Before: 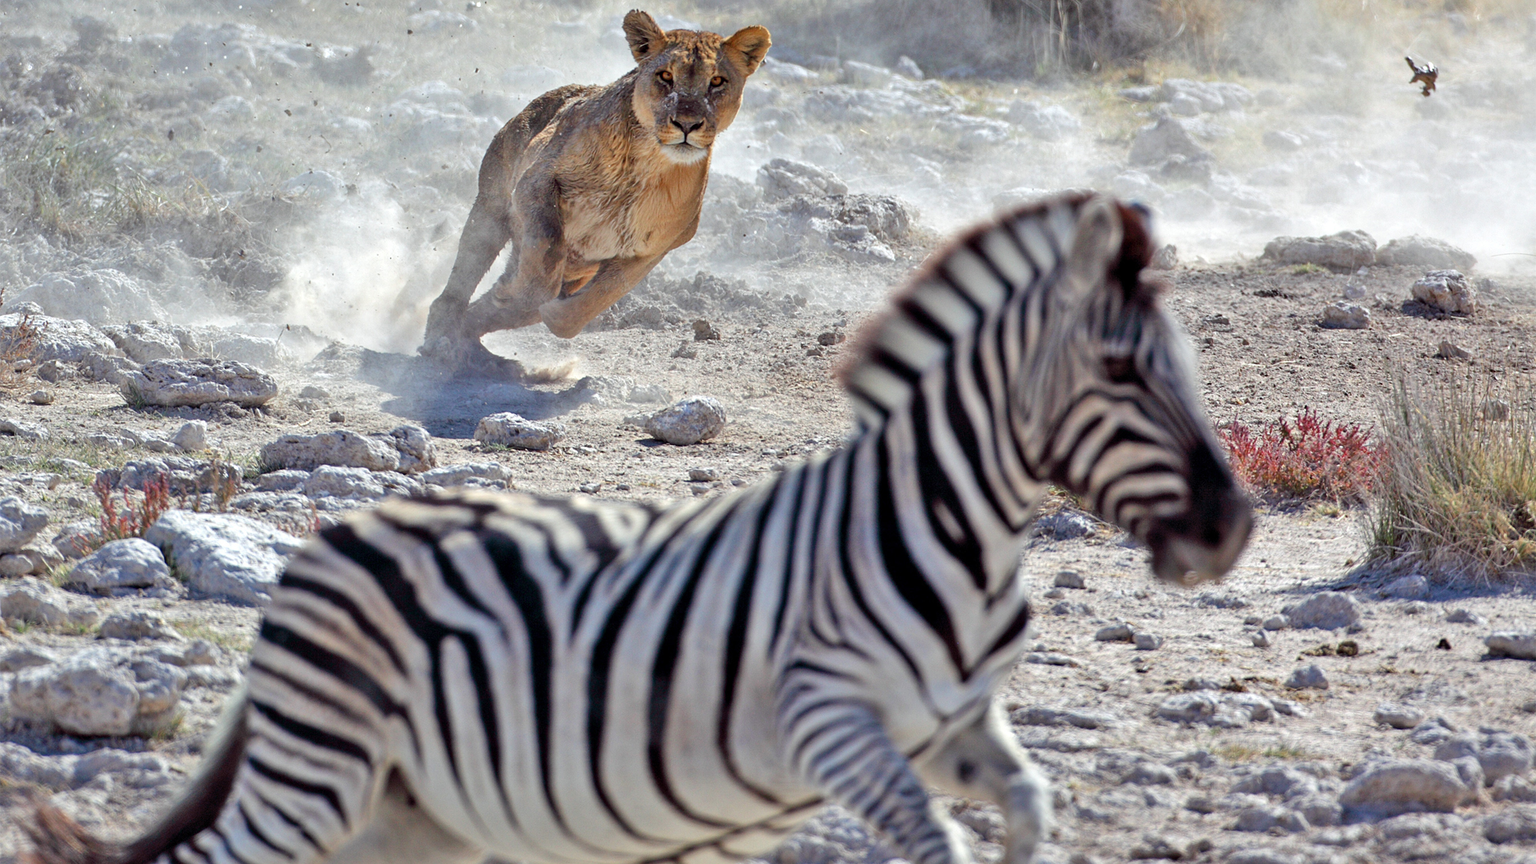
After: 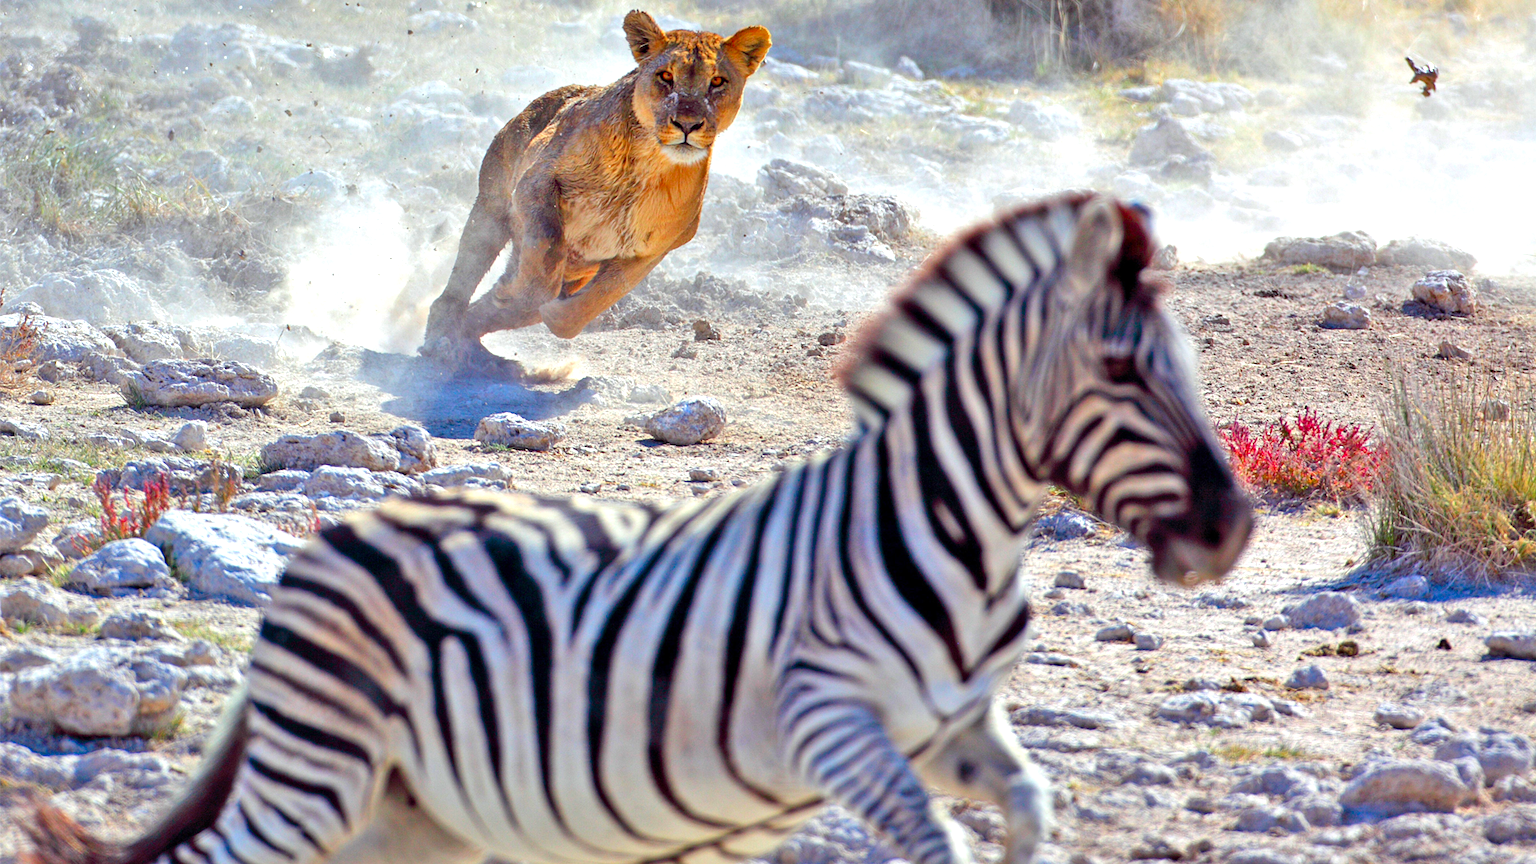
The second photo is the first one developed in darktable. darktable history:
exposure: exposure 0.407 EV, compensate exposure bias true, compensate highlight preservation false
color correction: highlights b* -0.062, saturation 1.81
